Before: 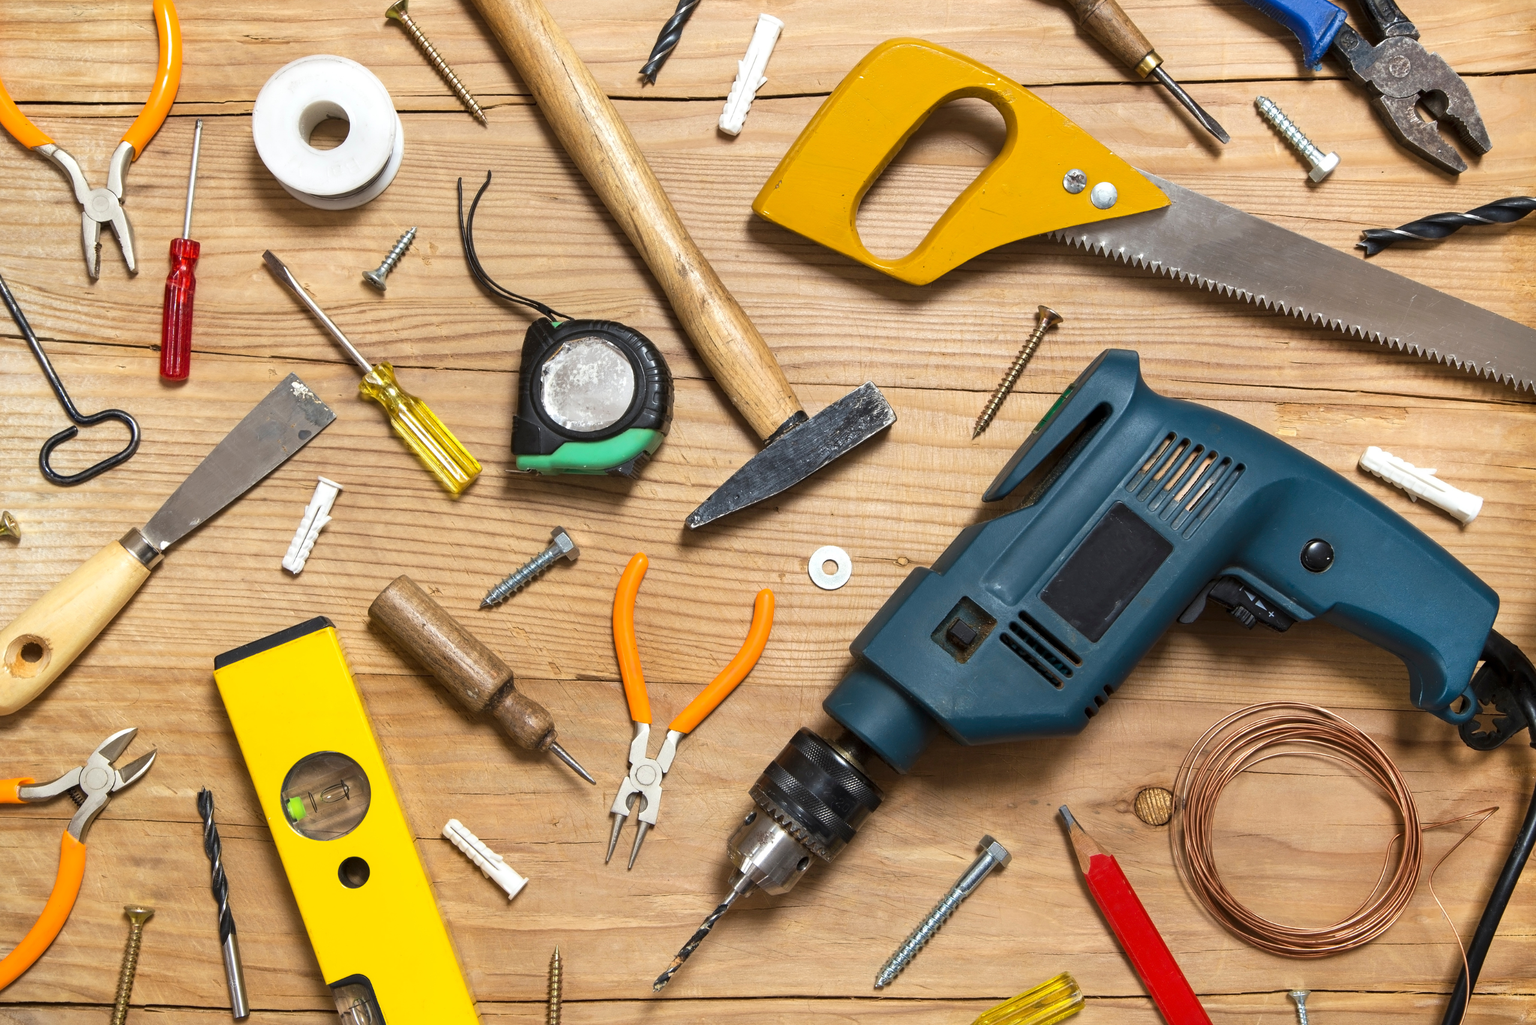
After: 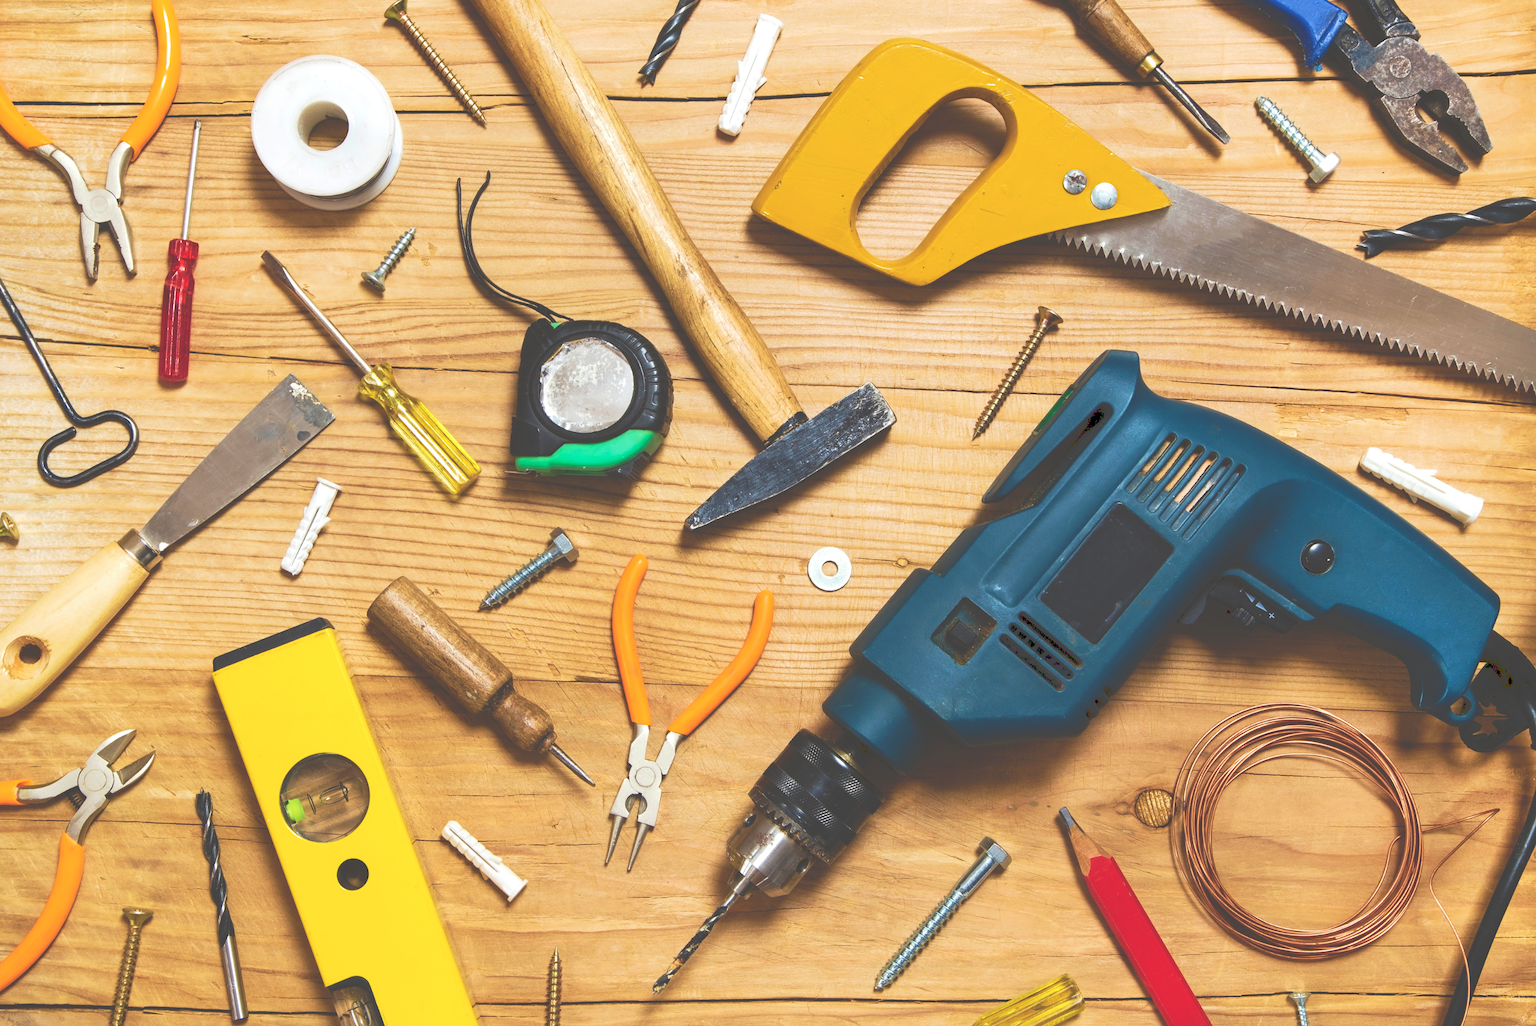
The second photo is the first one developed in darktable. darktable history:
tone curve: curves: ch0 [(0, 0) (0.003, 0.273) (0.011, 0.276) (0.025, 0.276) (0.044, 0.28) (0.069, 0.283) (0.1, 0.288) (0.136, 0.293) (0.177, 0.302) (0.224, 0.321) (0.277, 0.349) (0.335, 0.393) (0.399, 0.448) (0.468, 0.51) (0.543, 0.589) (0.623, 0.677) (0.709, 0.761) (0.801, 0.839) (0.898, 0.909) (1, 1)], preserve colors none
crop and rotate: left 0.122%, bottom 0.014%
velvia: strength 56.66%
